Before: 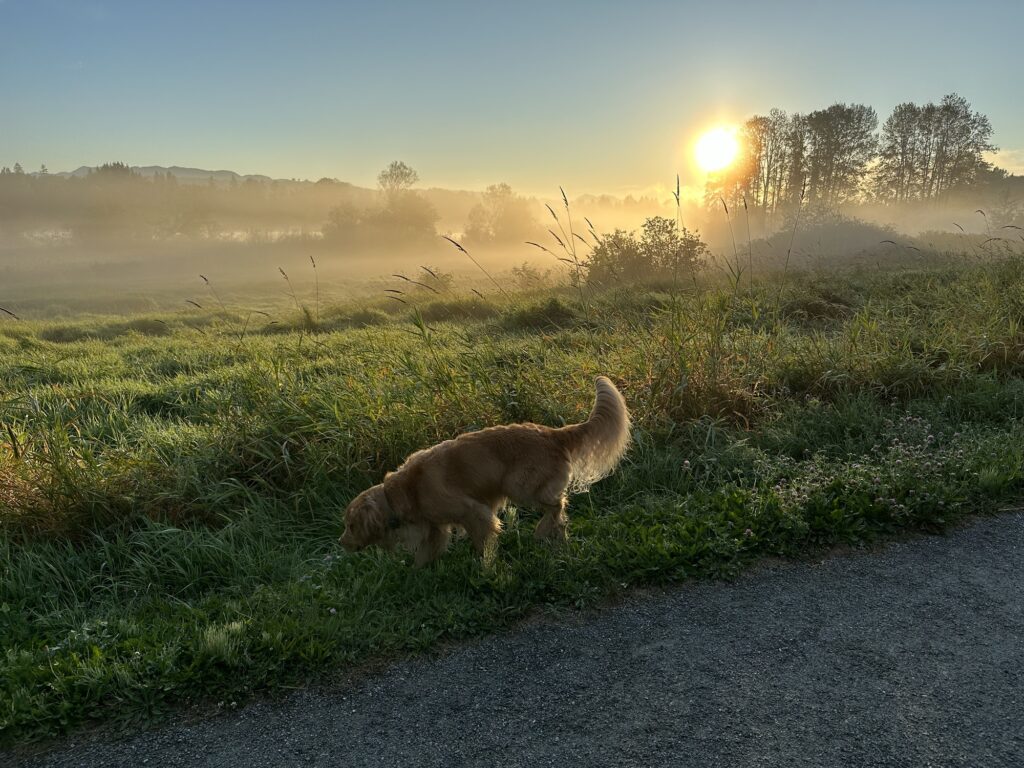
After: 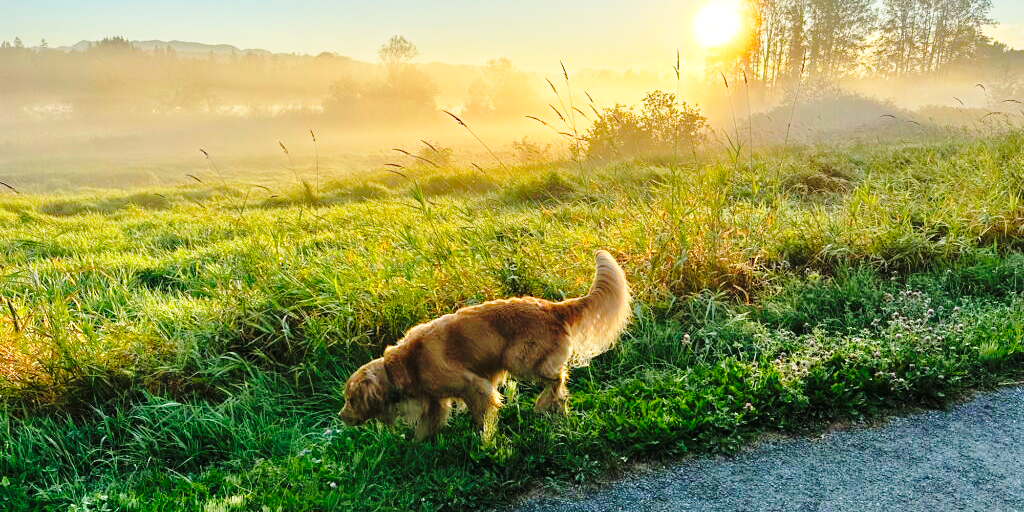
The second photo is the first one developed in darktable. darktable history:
contrast brightness saturation: contrast 0.029, brightness 0.07, saturation 0.132
base curve: curves: ch0 [(0, 0) (0.04, 0.03) (0.133, 0.232) (0.448, 0.748) (0.843, 0.968) (1, 1)], preserve colors none
tone equalizer: -7 EV 0.157 EV, -6 EV 0.569 EV, -5 EV 1.17 EV, -4 EV 1.33 EV, -3 EV 1.14 EV, -2 EV 0.6 EV, -1 EV 0.148 EV
crop: top 16.451%, bottom 16.782%
